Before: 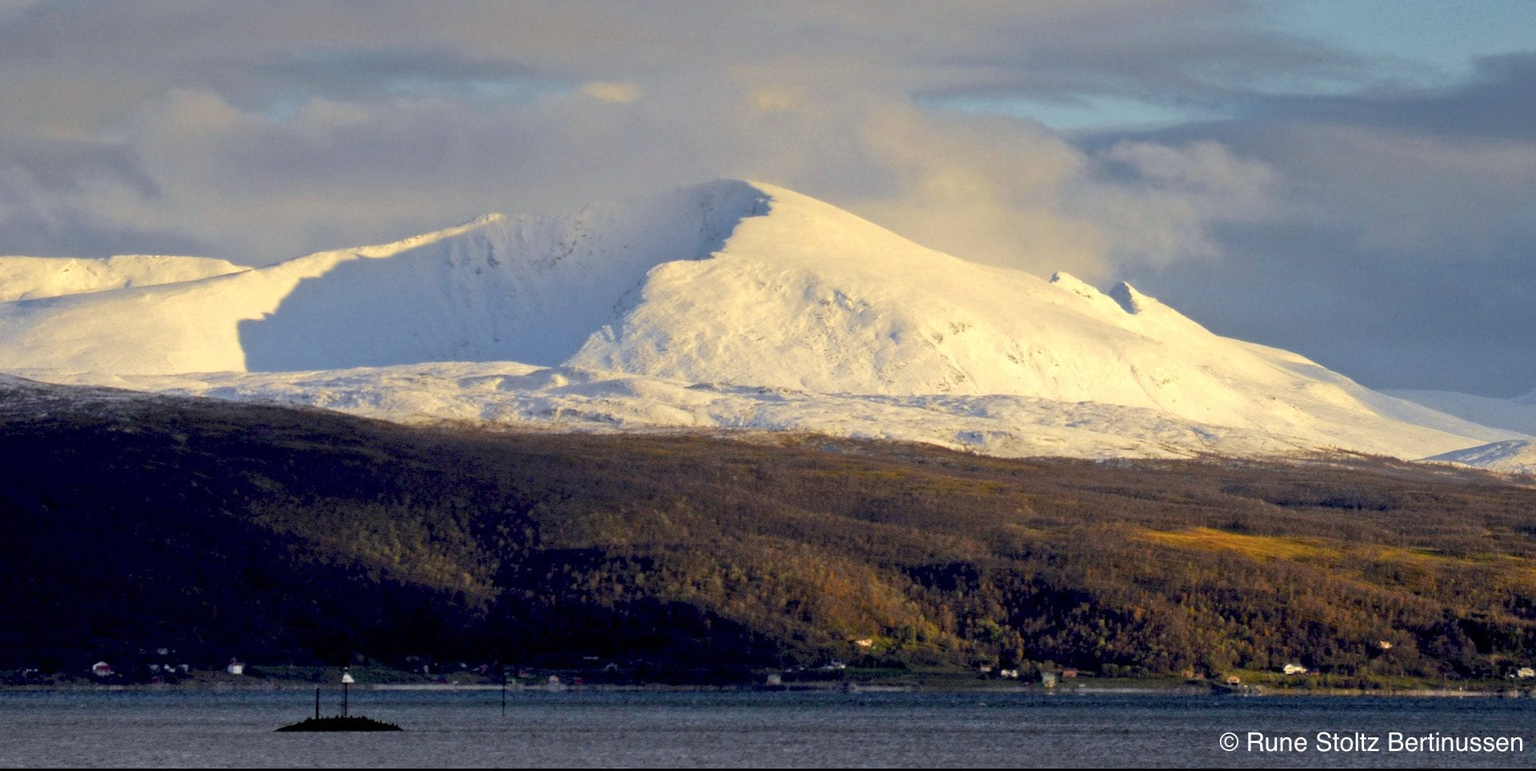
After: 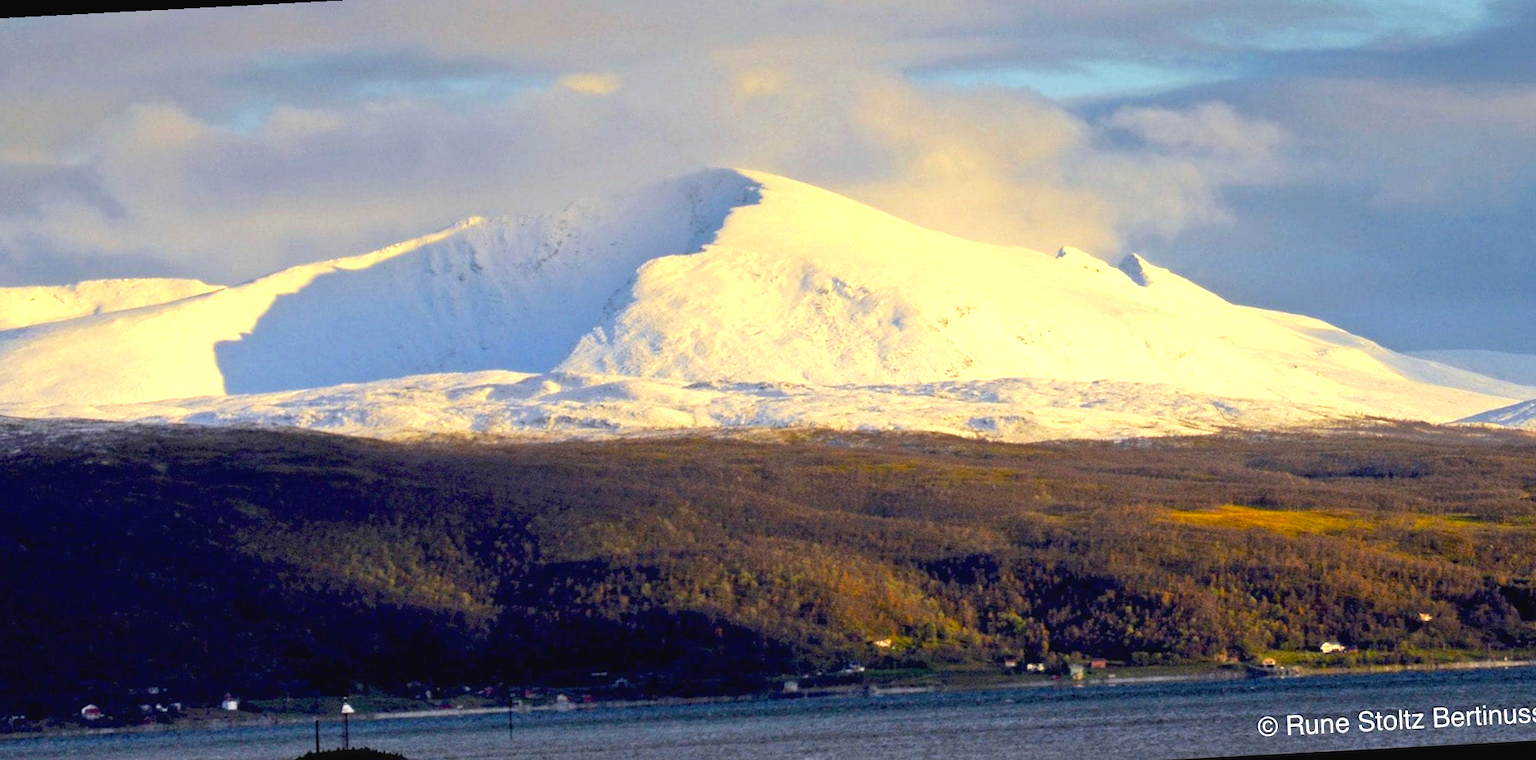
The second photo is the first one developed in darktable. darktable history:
rotate and perspective: rotation -3°, crop left 0.031, crop right 0.968, crop top 0.07, crop bottom 0.93
color balance rgb: global vibrance 42.74%
exposure: black level correction -0.002, exposure 0.54 EV, compensate highlight preservation false
